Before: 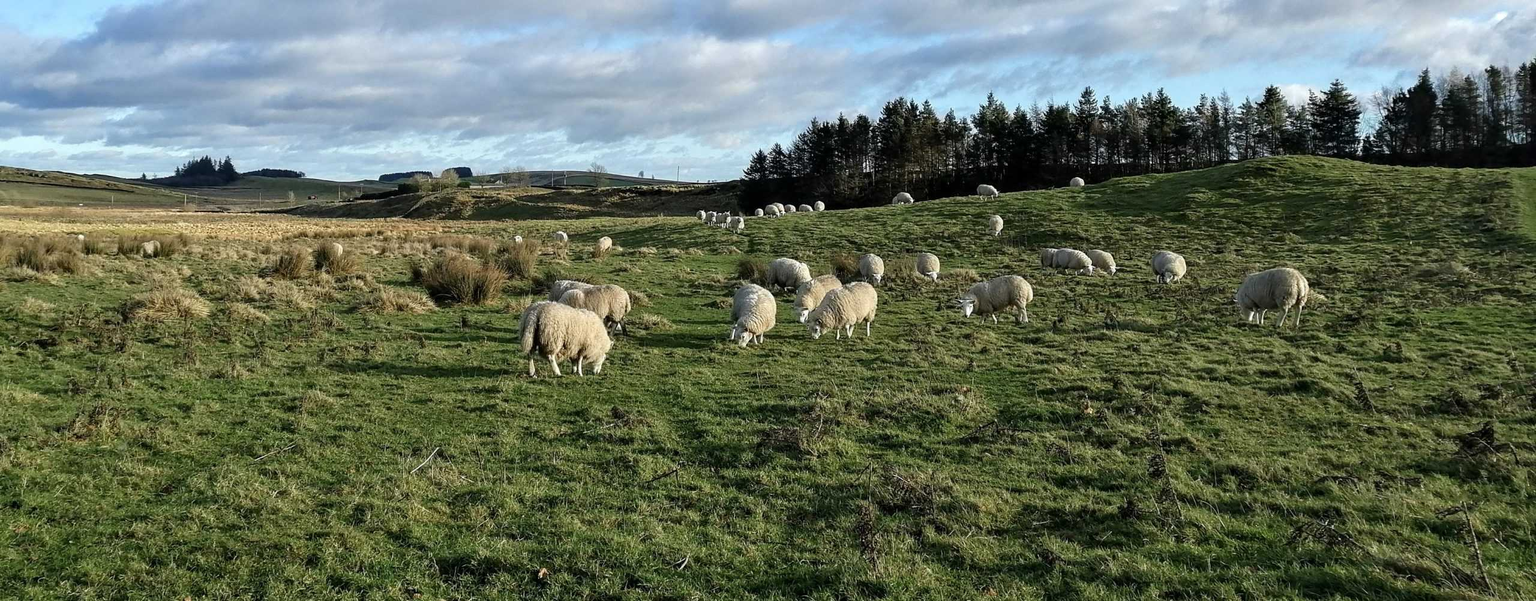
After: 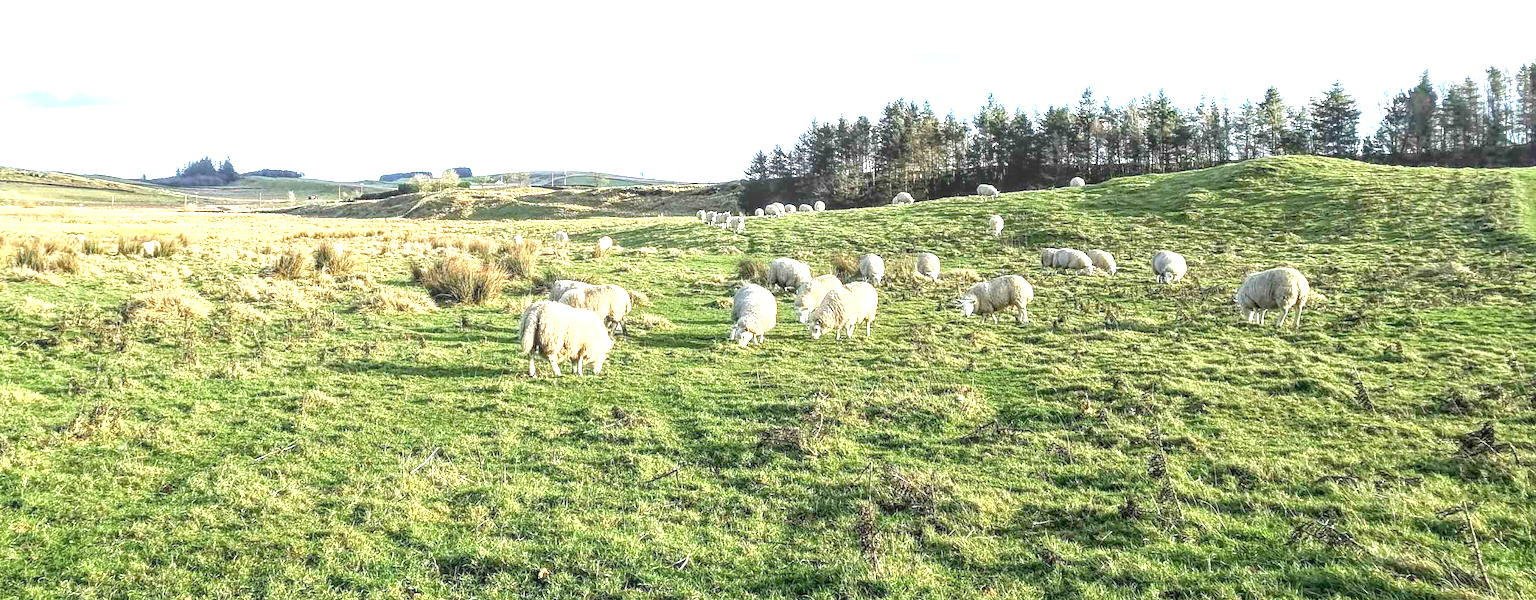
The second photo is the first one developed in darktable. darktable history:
exposure: black level correction 0.001, exposure 2 EV, compensate highlight preservation false
local contrast: highlights 66%, shadows 33%, detail 166%, midtone range 0.2
